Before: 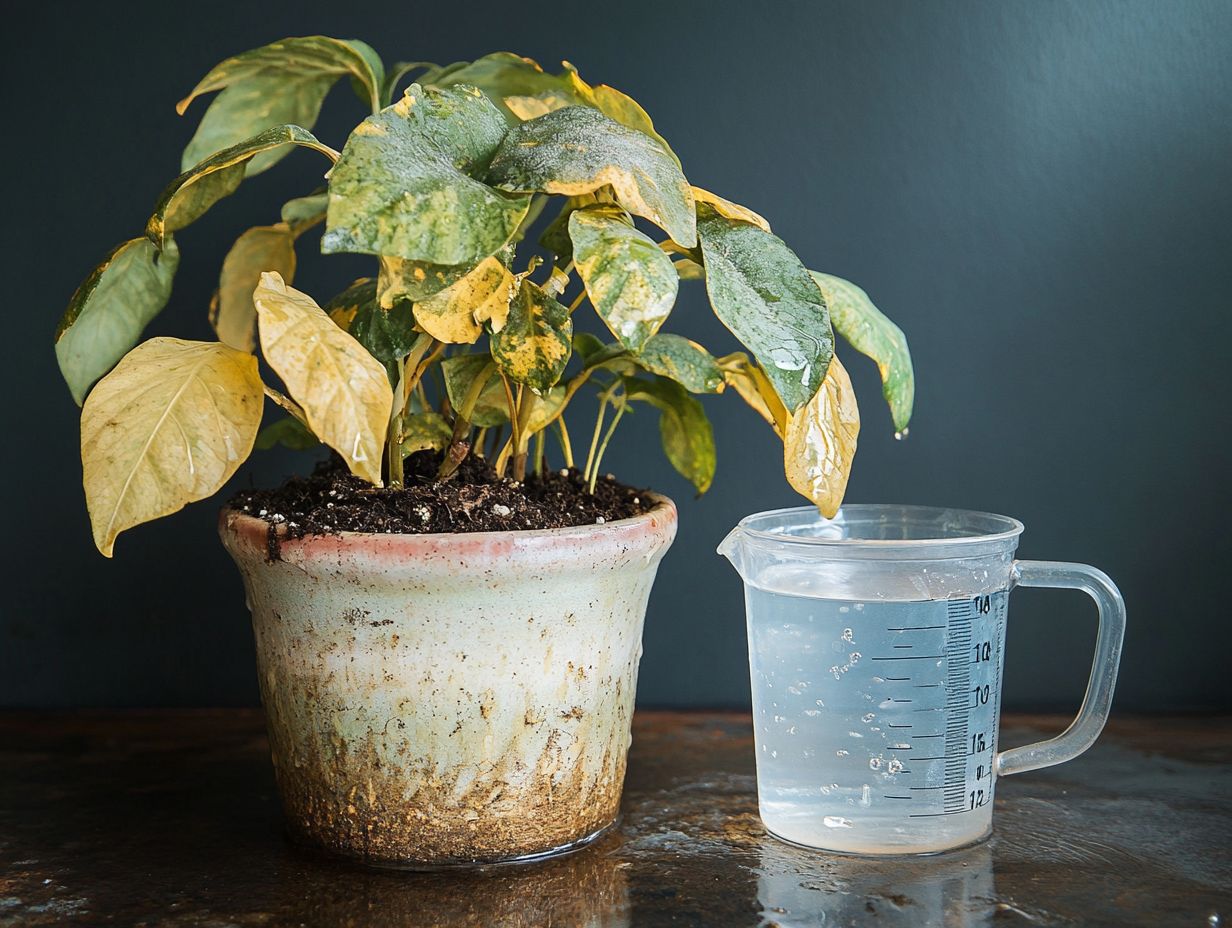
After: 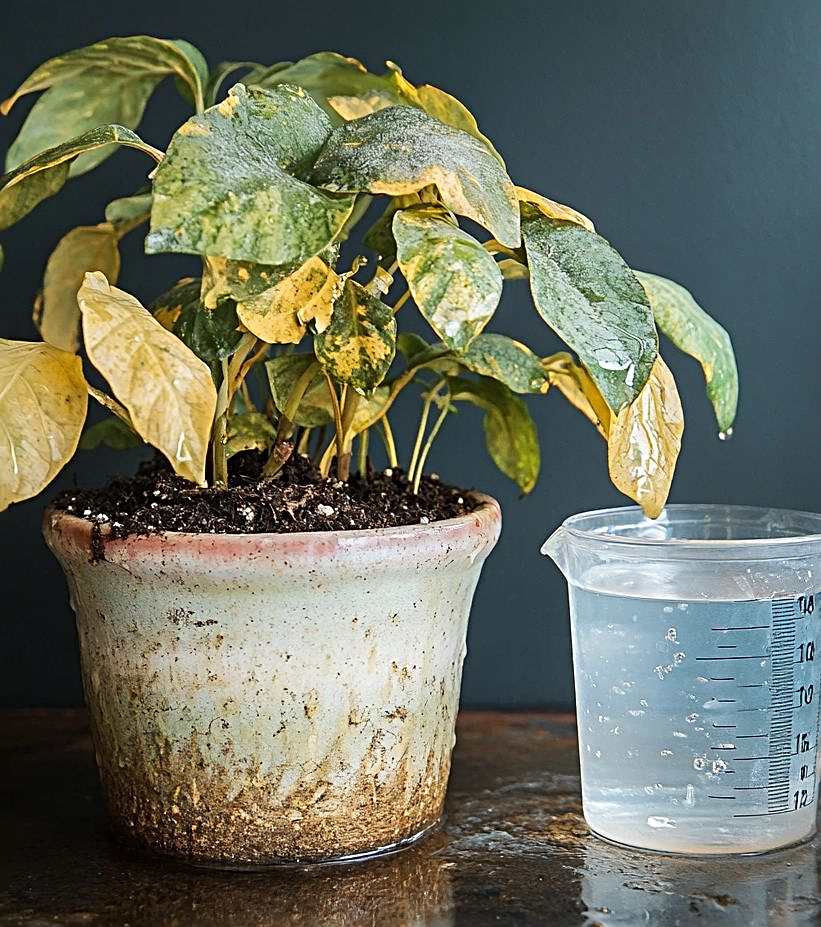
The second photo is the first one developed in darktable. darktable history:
crop and rotate: left 14.292%, right 19.041%
local contrast: mode bilateral grid, contrast 10, coarseness 25, detail 110%, midtone range 0.2
exposure: compensate highlight preservation false
sharpen: radius 3.119
